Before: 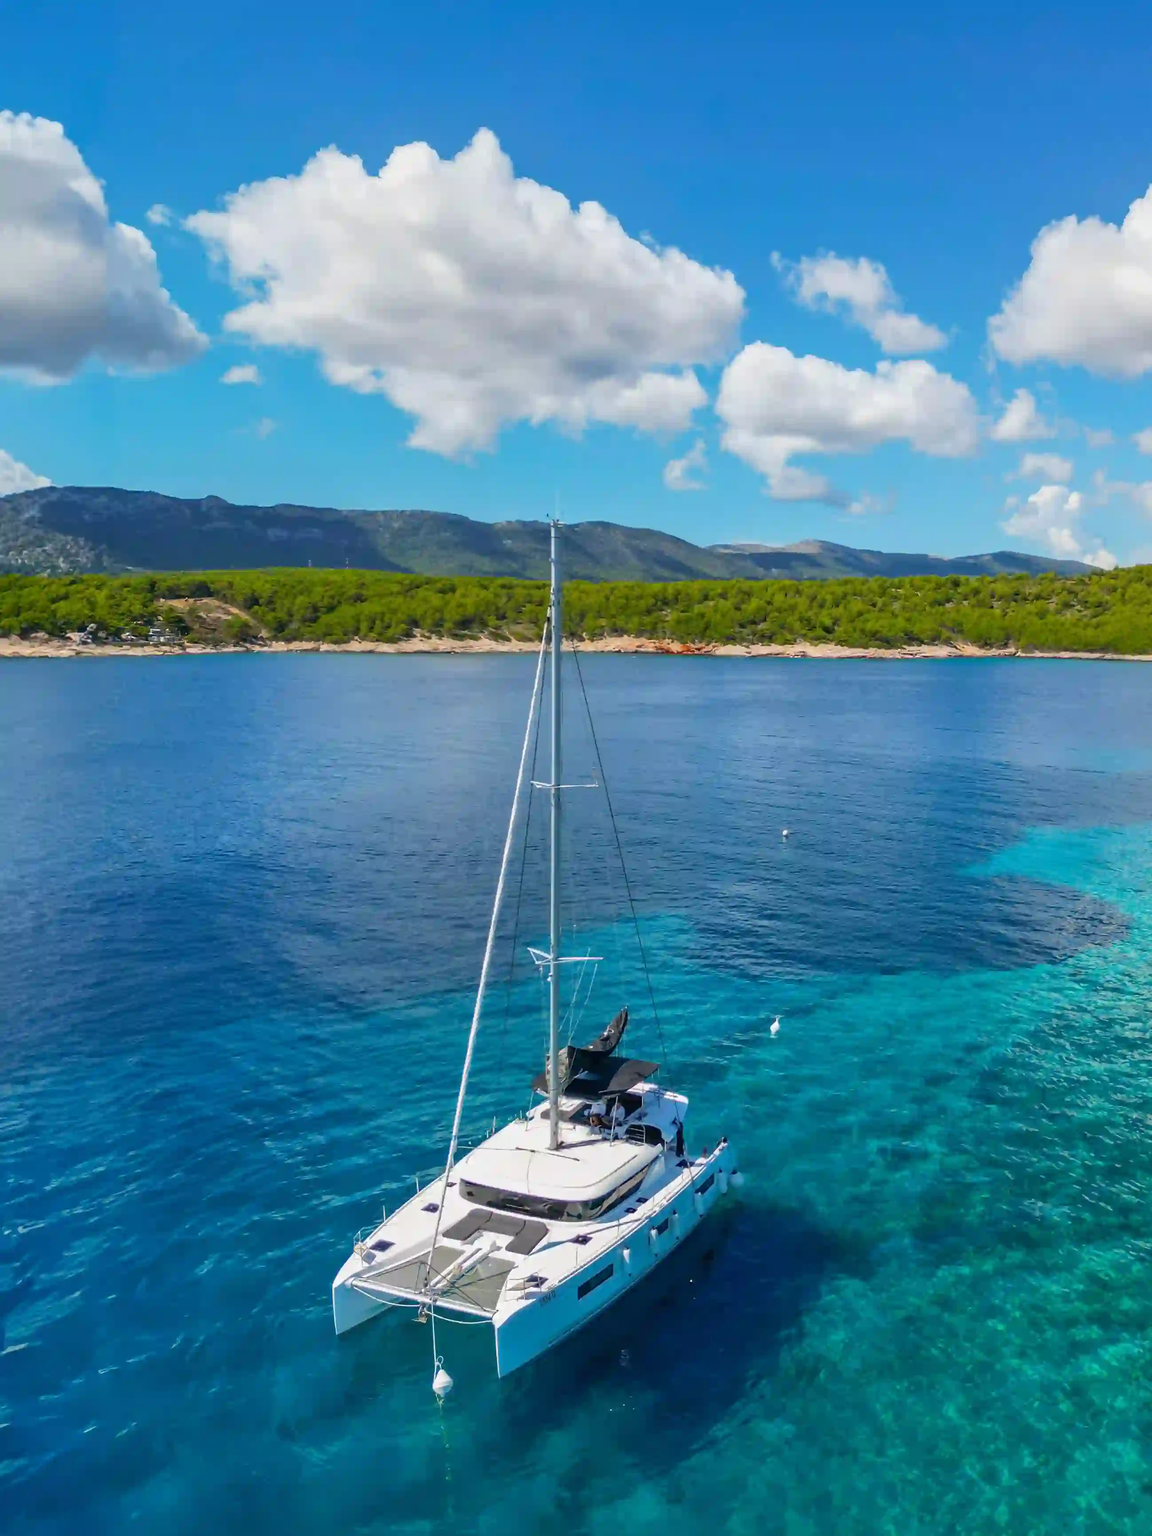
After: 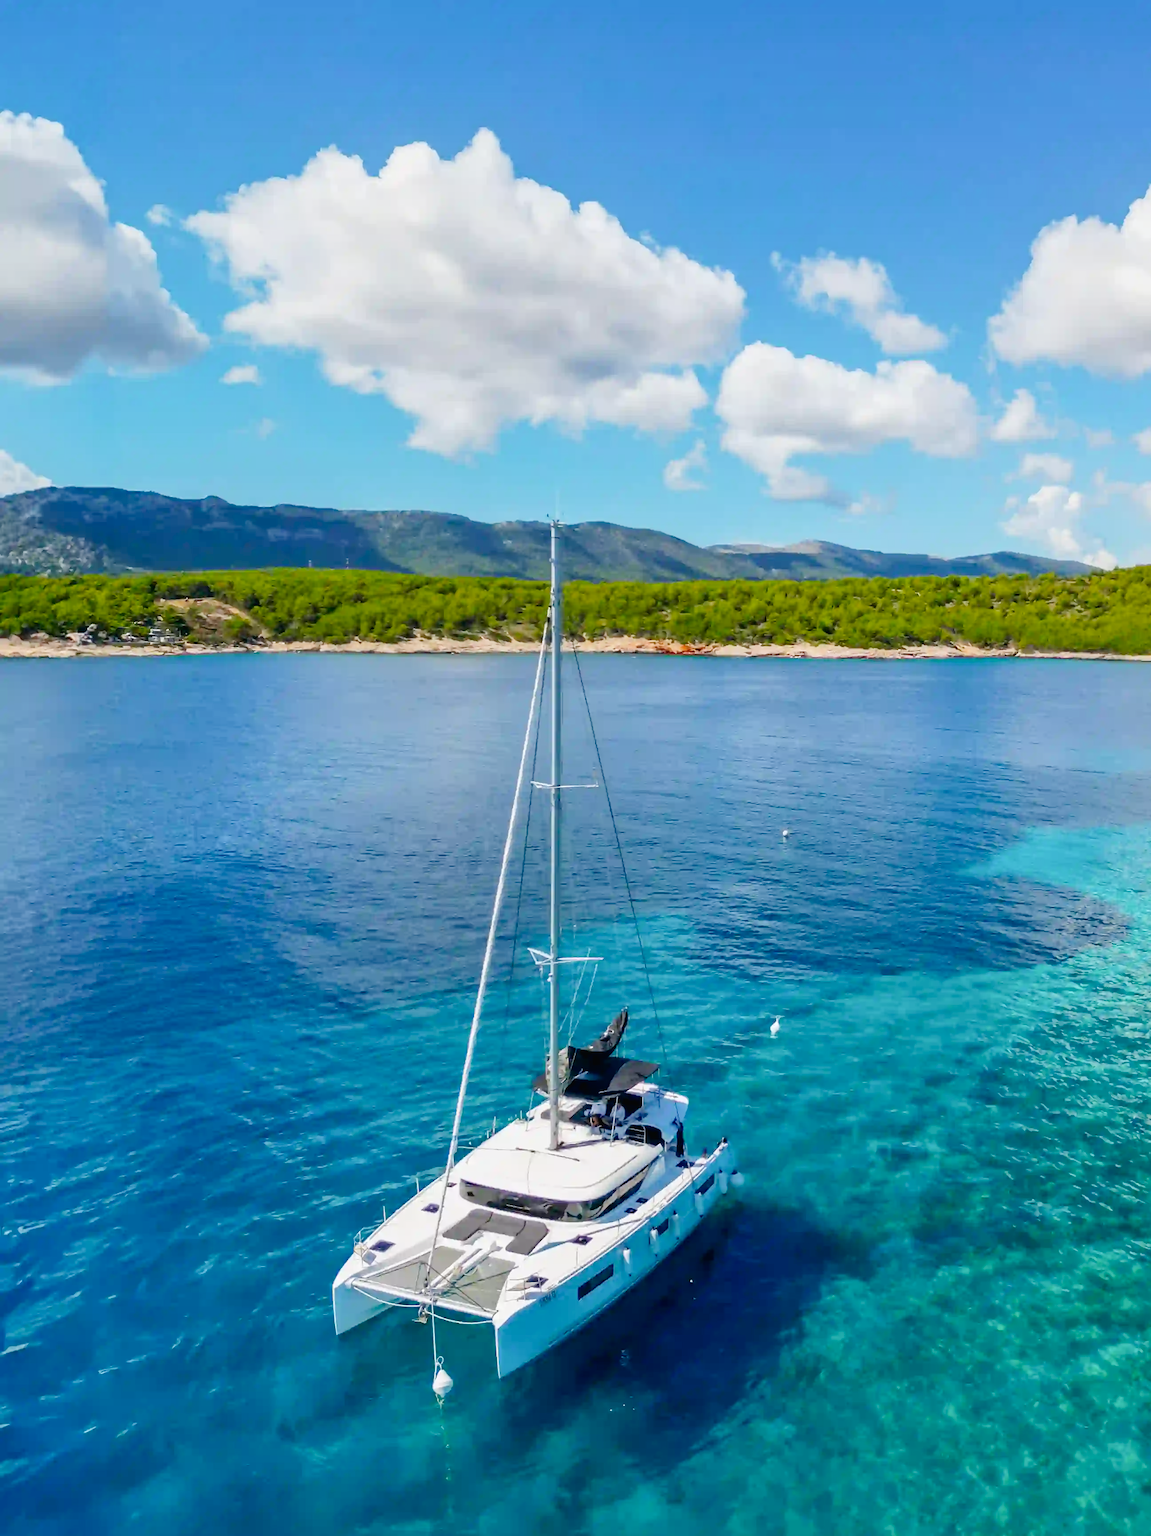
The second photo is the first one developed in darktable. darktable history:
tone curve: curves: ch0 [(0, 0.013) (0.054, 0.018) (0.205, 0.197) (0.289, 0.309) (0.382, 0.437) (0.475, 0.552) (0.666, 0.743) (0.791, 0.85) (1, 0.998)]; ch1 [(0, 0) (0.394, 0.338) (0.449, 0.404) (0.499, 0.498) (0.526, 0.528) (0.543, 0.564) (0.589, 0.633) (0.66, 0.687) (0.783, 0.804) (1, 1)]; ch2 [(0, 0) (0.304, 0.31) (0.403, 0.399) (0.441, 0.421) (0.474, 0.466) (0.498, 0.496) (0.524, 0.538) (0.555, 0.584) (0.633, 0.665) (0.7, 0.711) (1, 1)], preserve colors none
